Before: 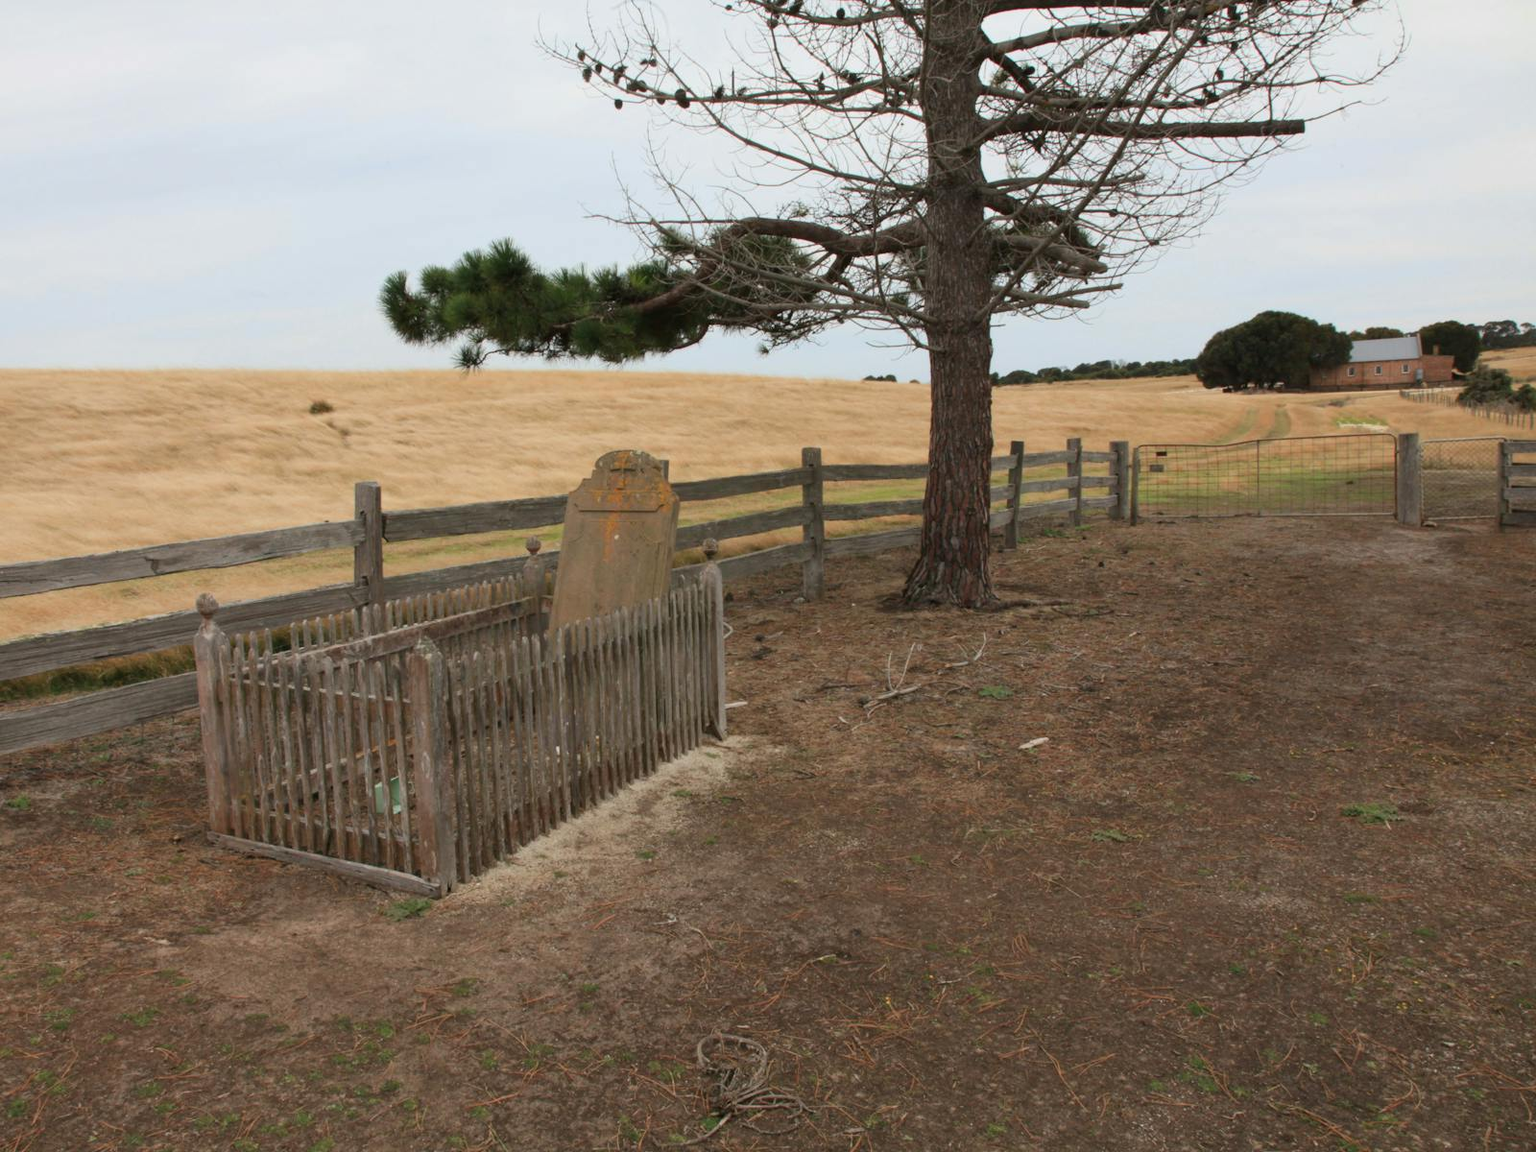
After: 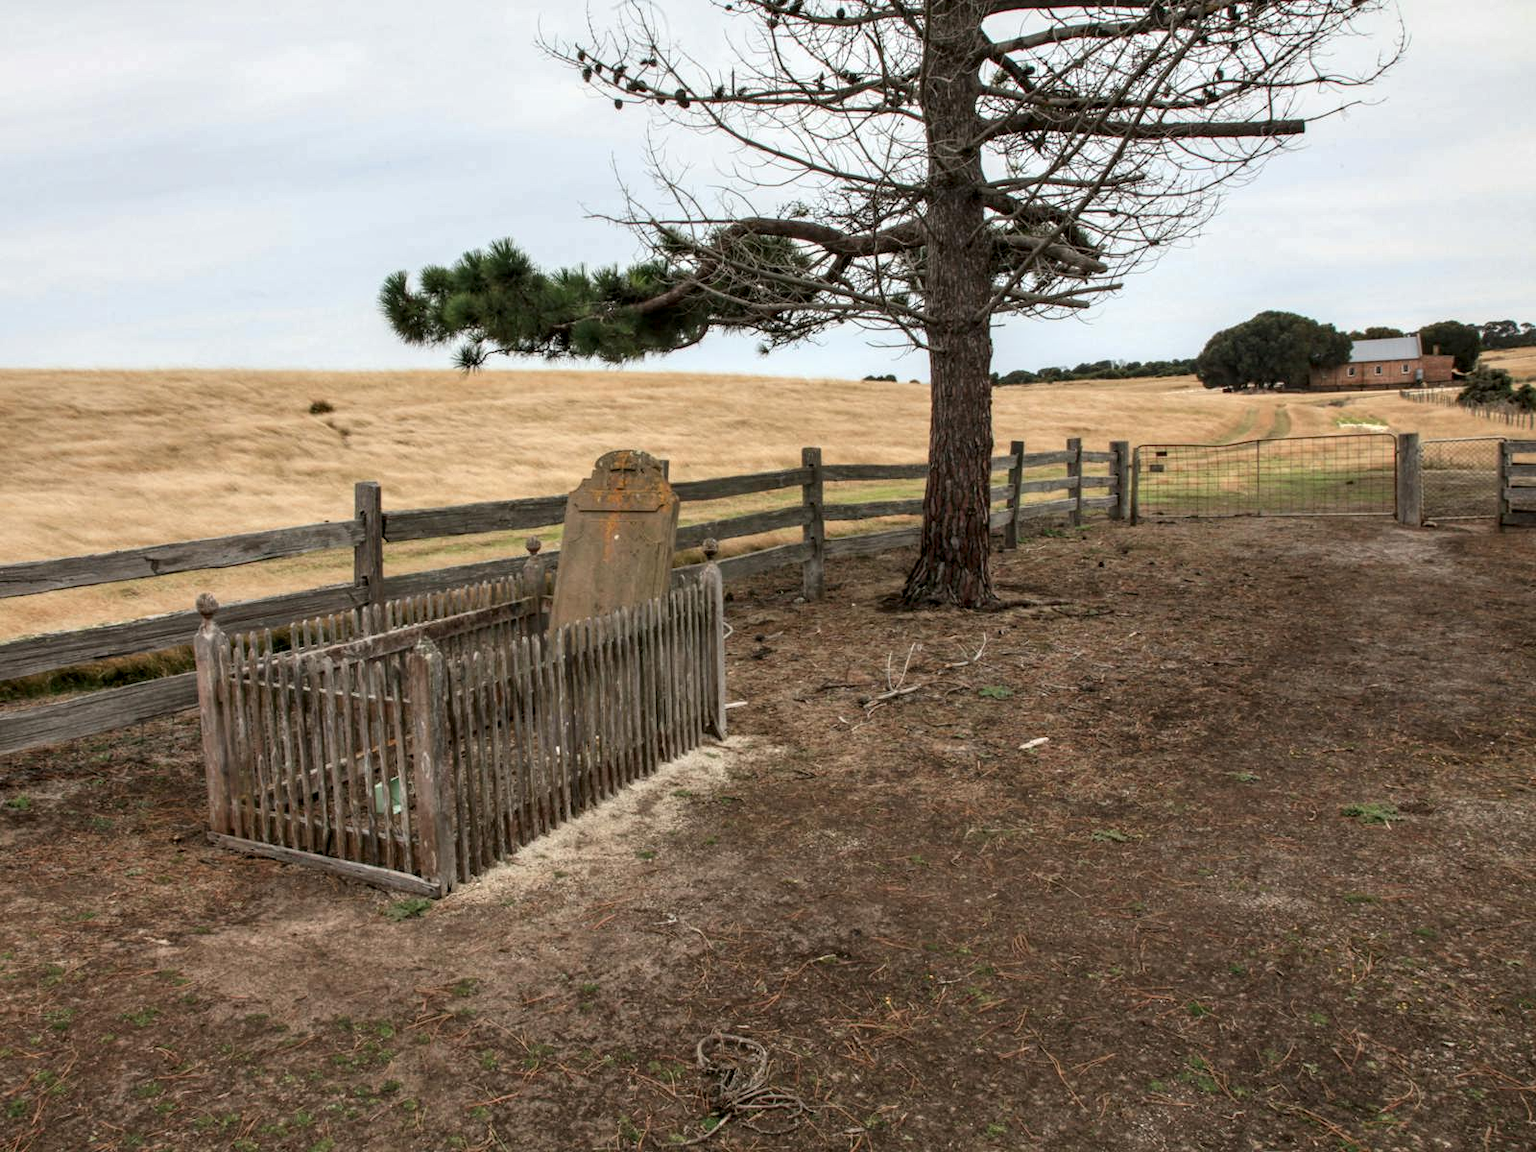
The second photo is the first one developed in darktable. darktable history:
local contrast: highlights 77%, shadows 56%, detail 173%, midtone range 0.422
